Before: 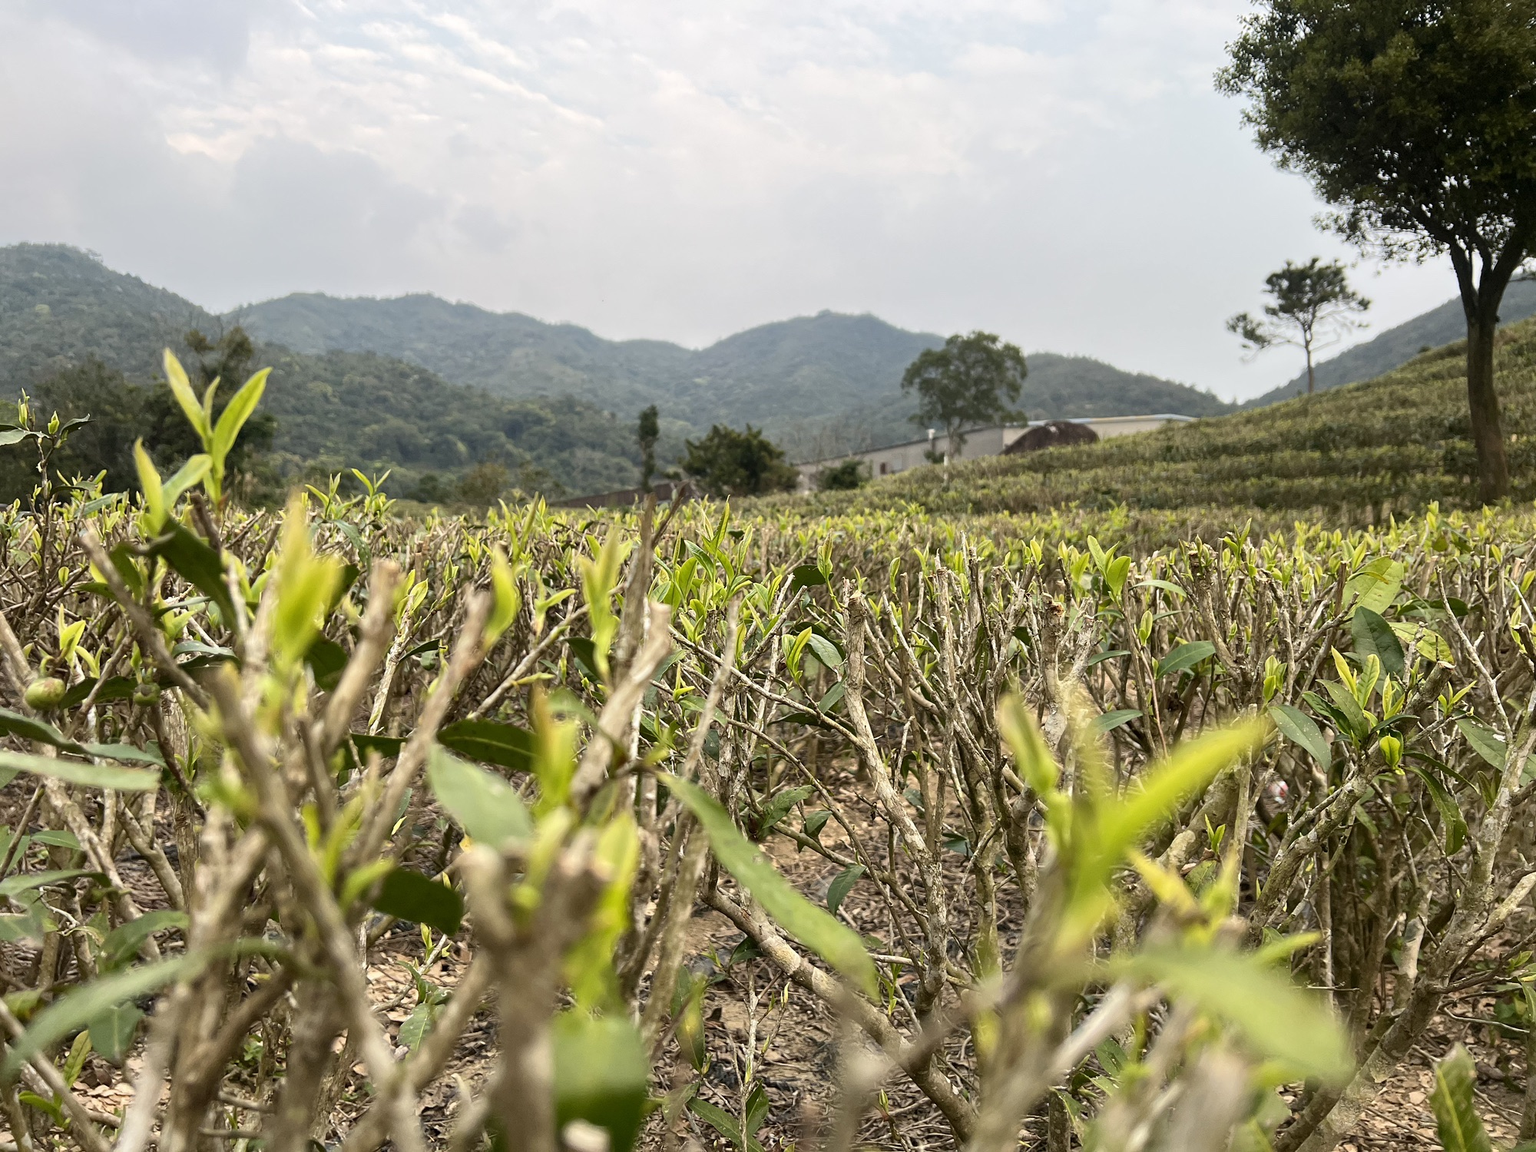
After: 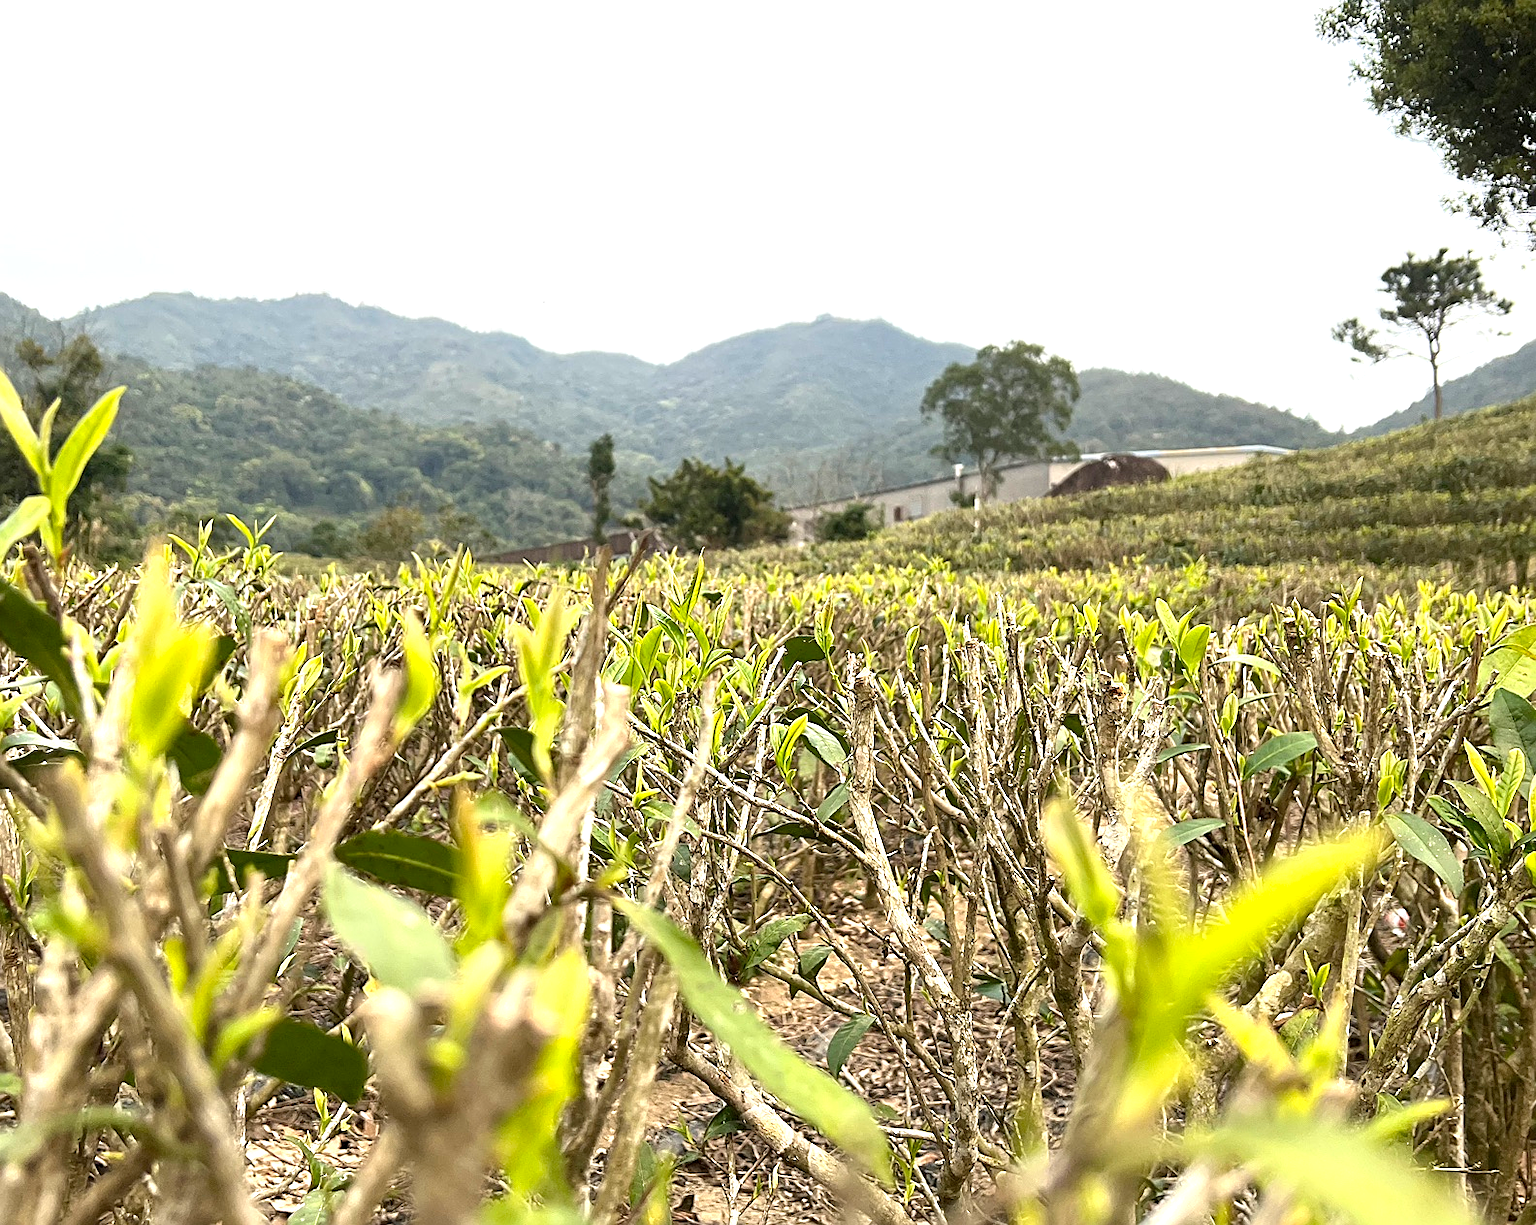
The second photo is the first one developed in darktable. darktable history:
sharpen: on, module defaults
exposure: exposure 0.781 EV, compensate highlight preservation false
crop: left 11.225%, top 5.381%, right 9.565%, bottom 10.314%
